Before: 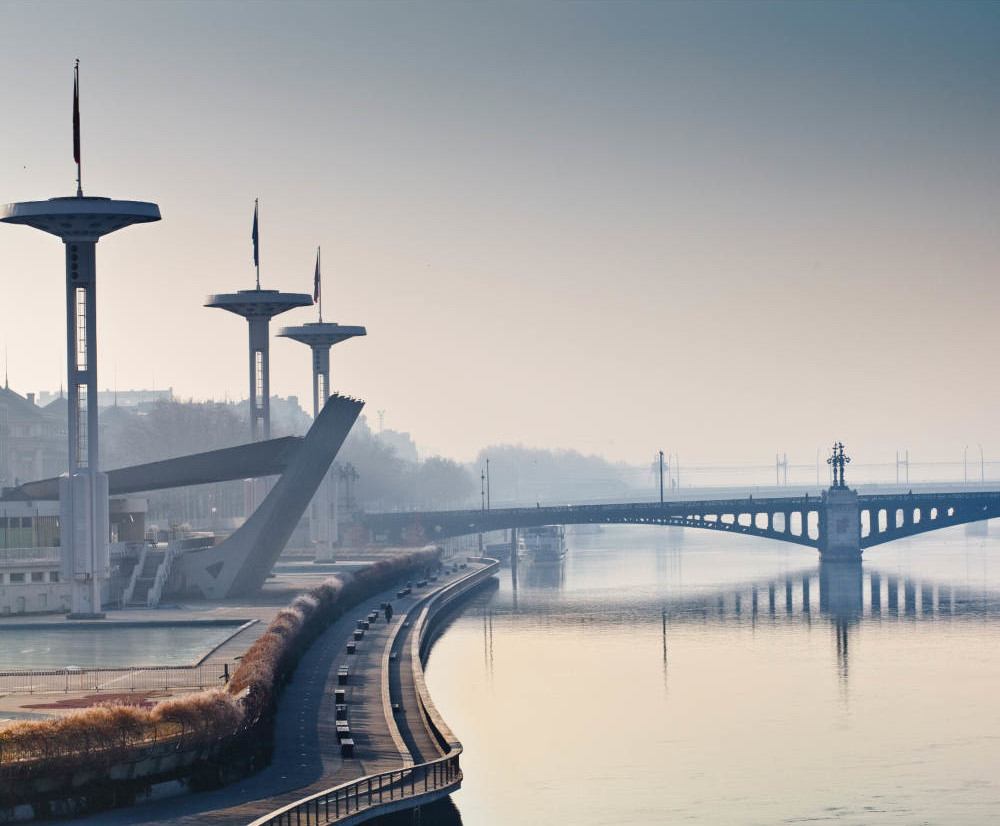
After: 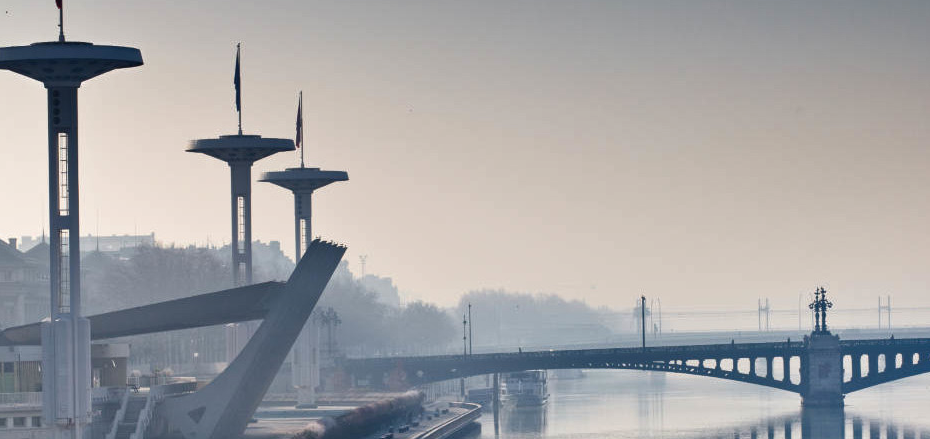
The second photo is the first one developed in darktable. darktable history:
crop: left 1.831%, top 18.865%, right 5.096%, bottom 27.902%
shadows and highlights: shadows 60.03, soften with gaussian
